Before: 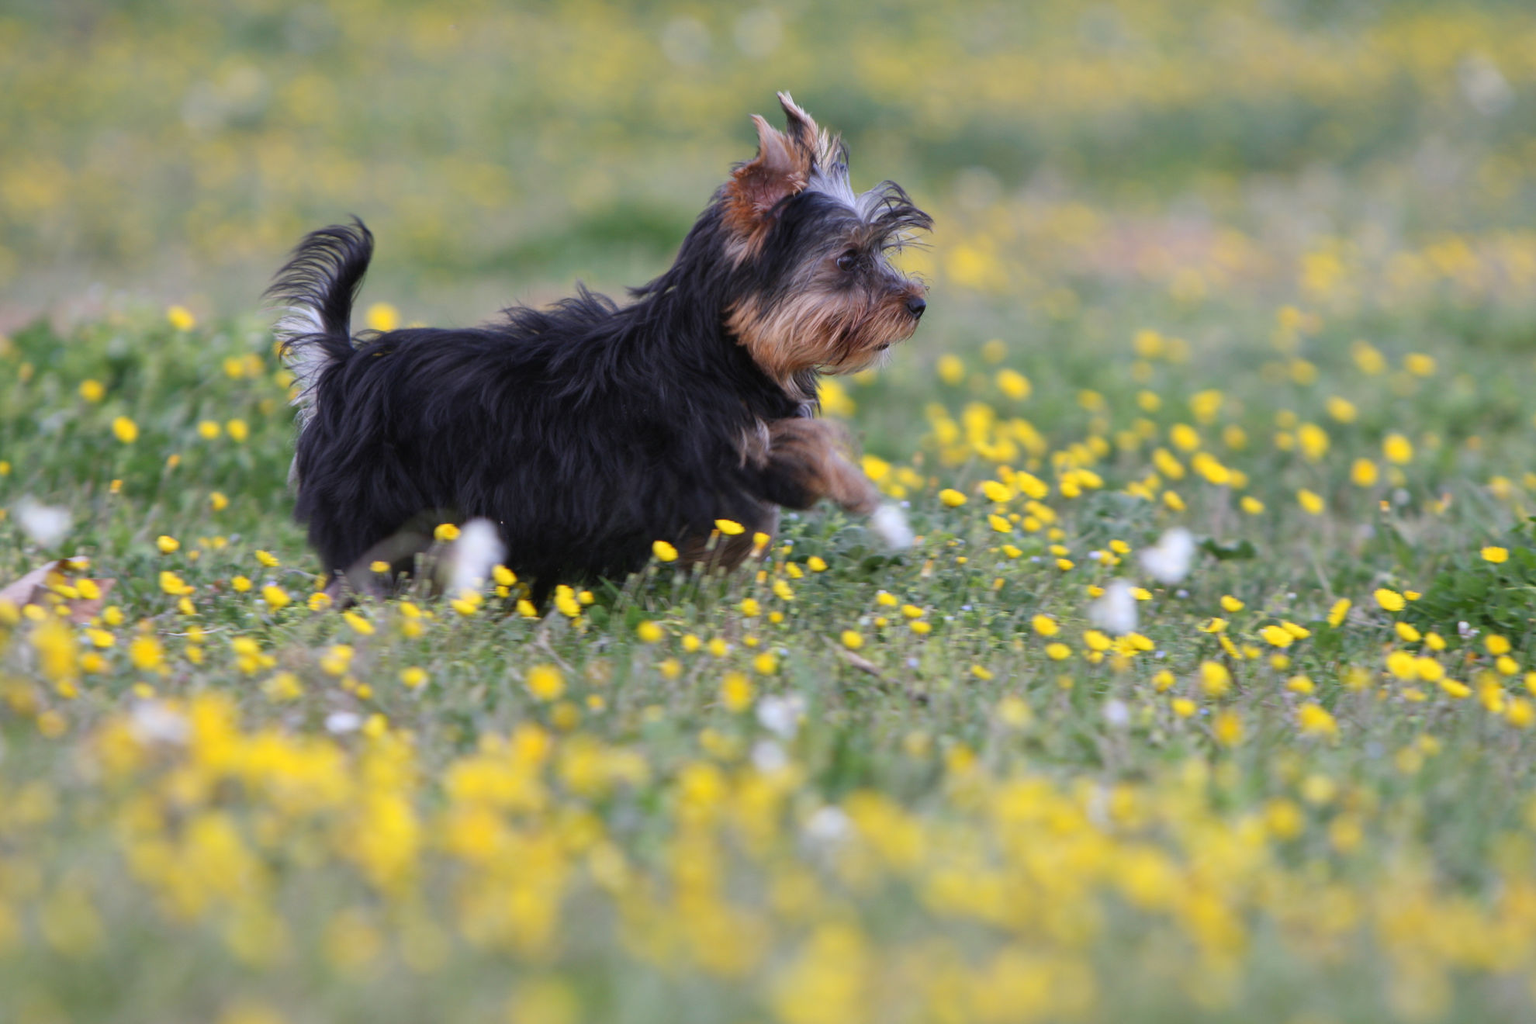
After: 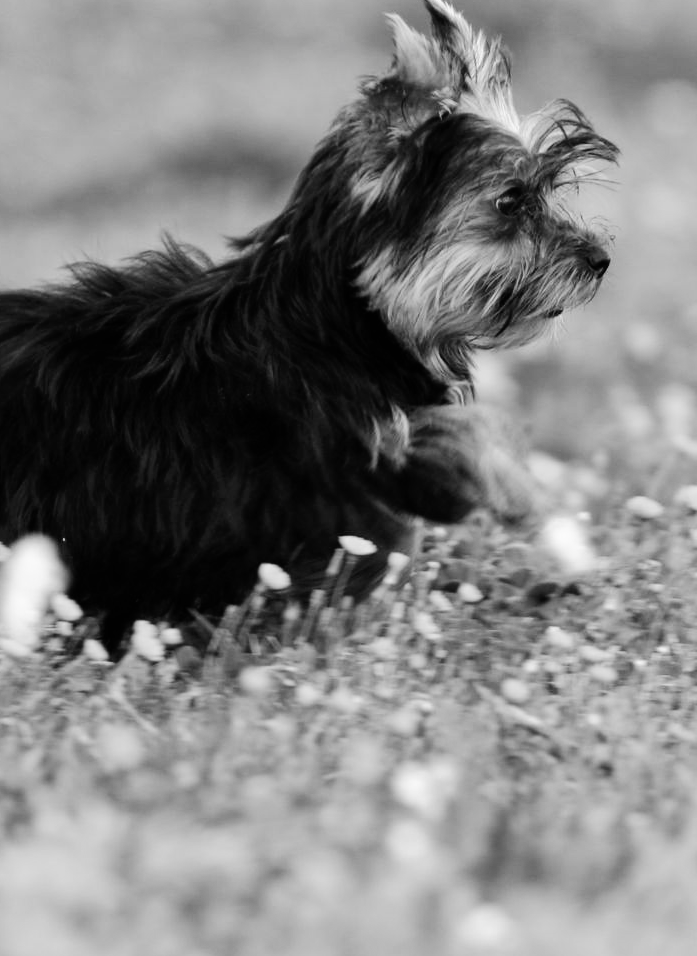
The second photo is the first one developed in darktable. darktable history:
tone curve: curves: ch0 [(0, 0) (0.003, 0) (0.011, 0.001) (0.025, 0.003) (0.044, 0.005) (0.069, 0.011) (0.1, 0.021) (0.136, 0.035) (0.177, 0.079) (0.224, 0.134) (0.277, 0.219) (0.335, 0.315) (0.399, 0.42) (0.468, 0.529) (0.543, 0.636) (0.623, 0.727) (0.709, 0.805) (0.801, 0.88) (0.898, 0.957) (1, 1)], preserve colors none
white balance: red 1.127, blue 0.943
crop and rotate: left 29.476%, top 10.214%, right 35.32%, bottom 17.333%
color calibration: output gray [0.25, 0.35, 0.4, 0], x 0.383, y 0.372, temperature 3905.17 K
